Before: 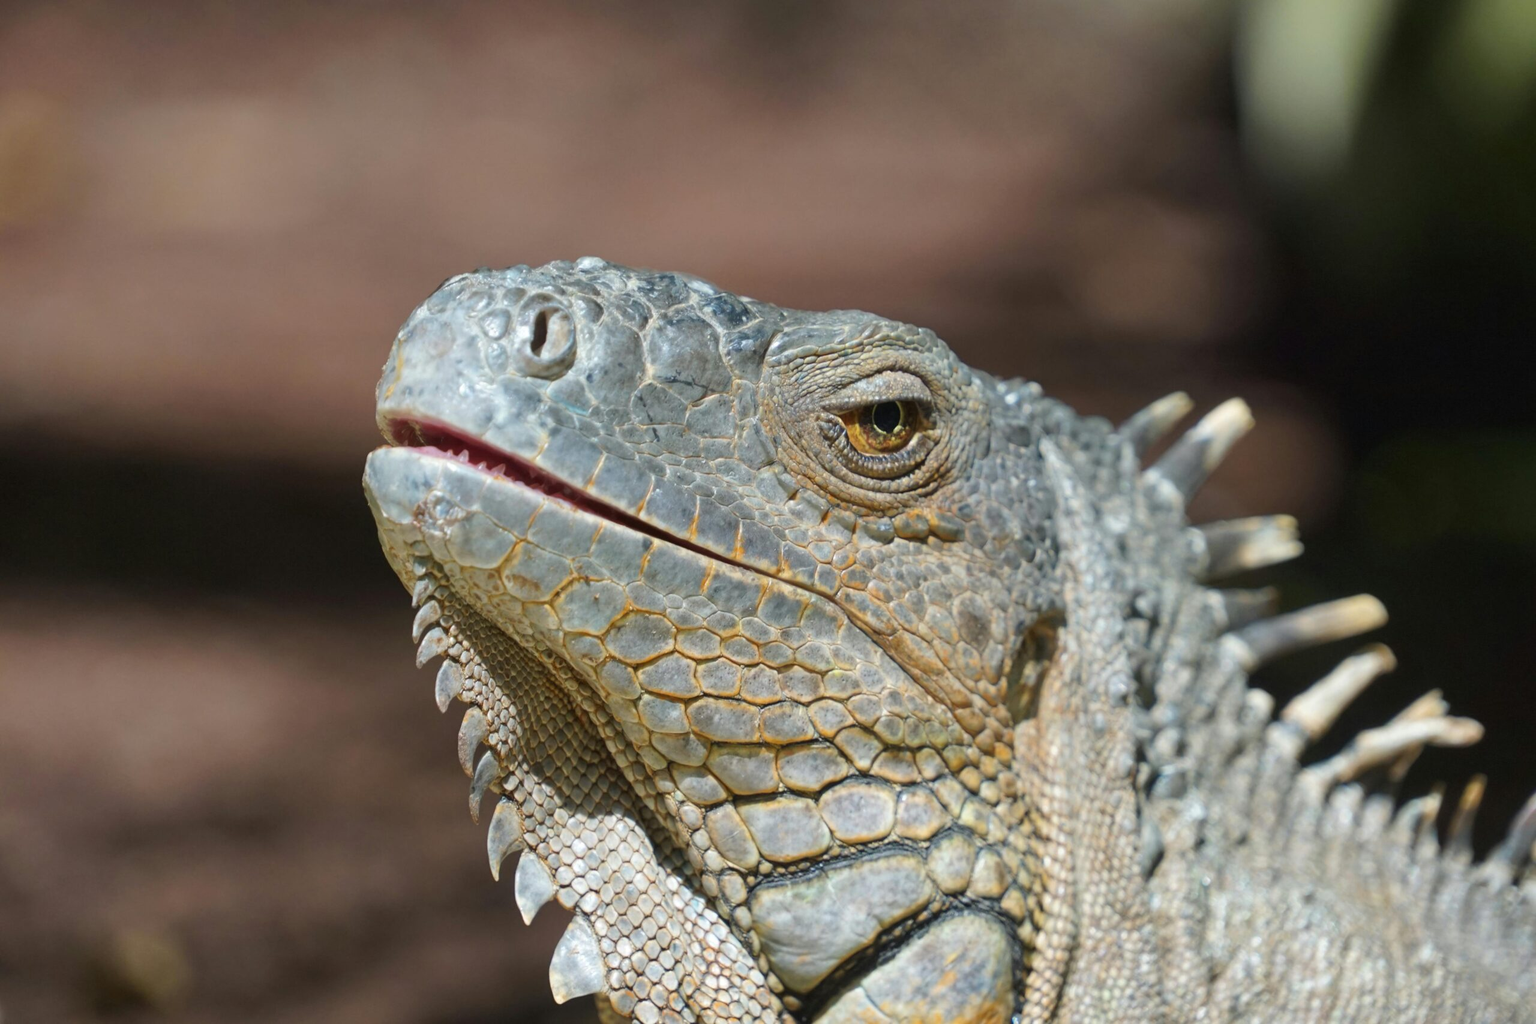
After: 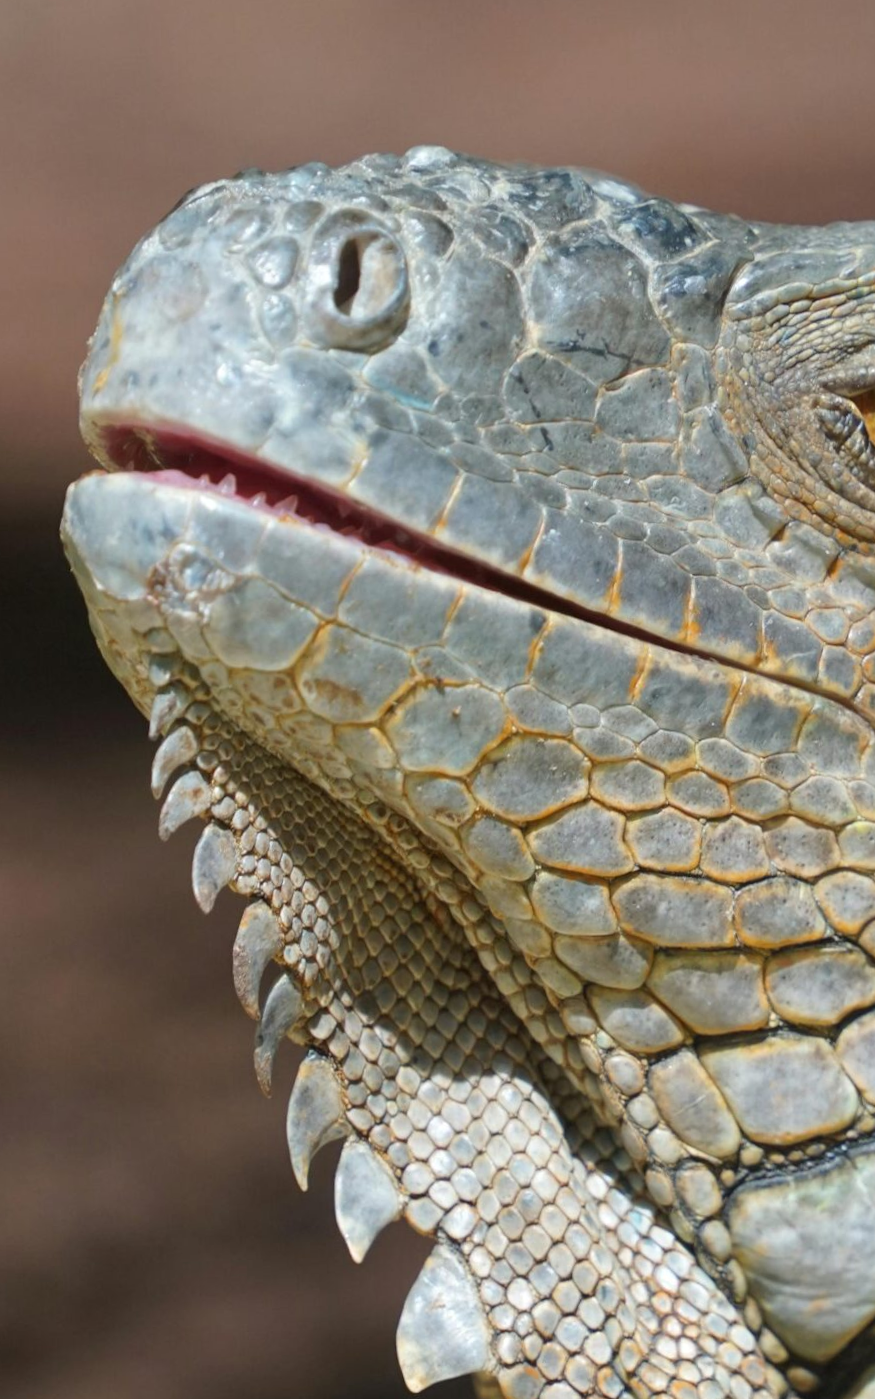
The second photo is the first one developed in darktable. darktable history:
crop and rotate: left 21.77%, top 18.528%, right 44.676%, bottom 2.997%
rotate and perspective: rotation -1.75°, automatic cropping off
